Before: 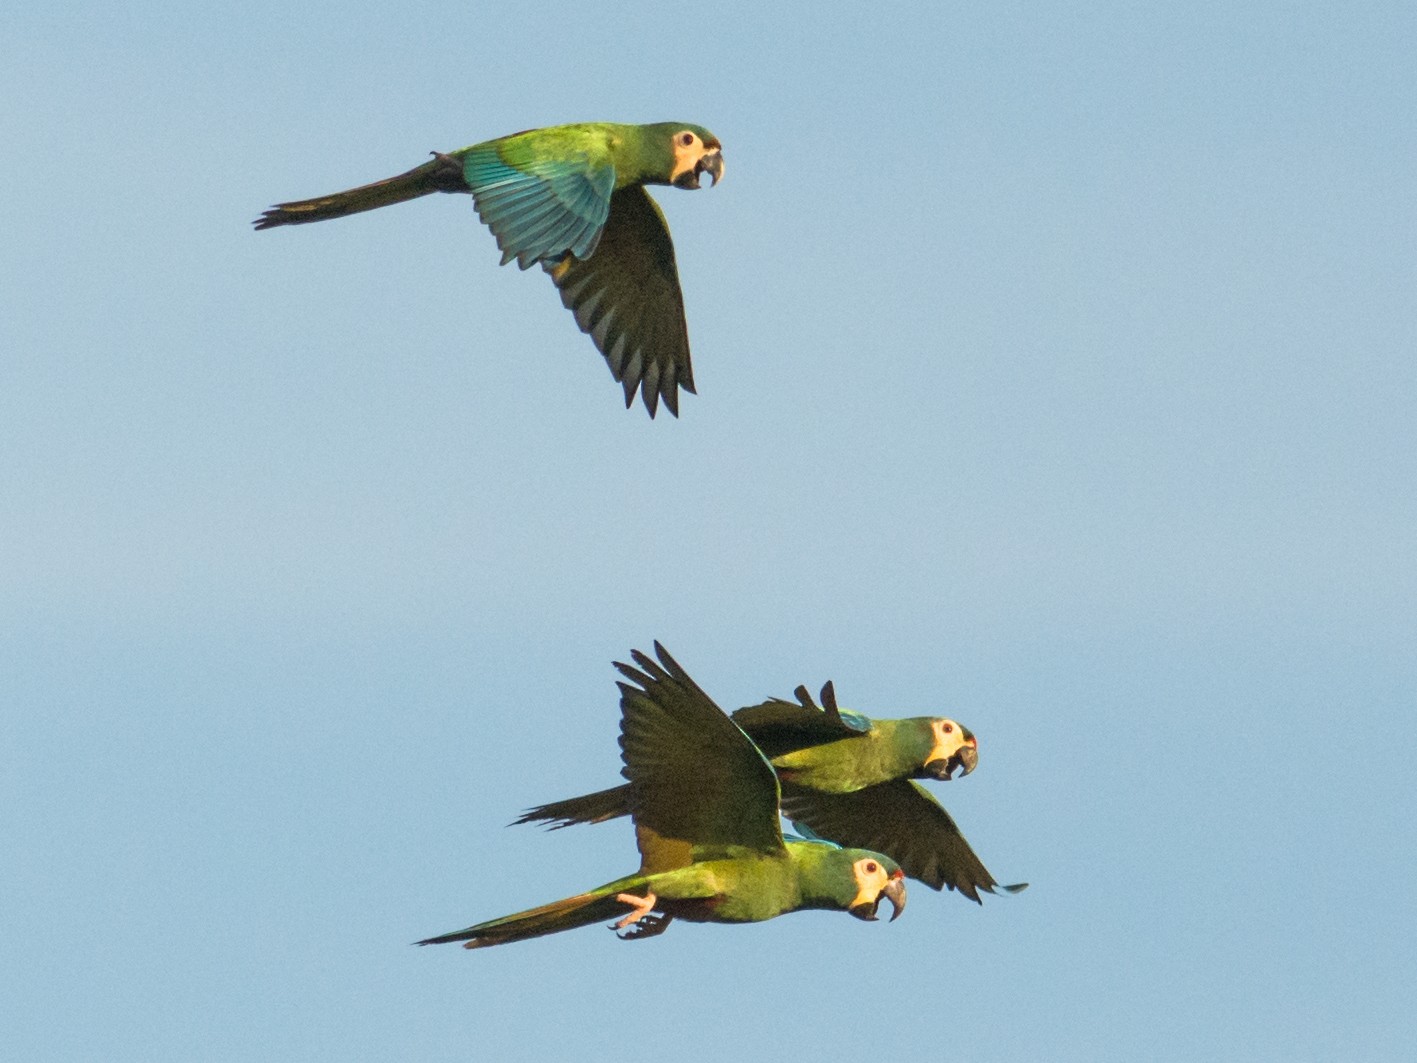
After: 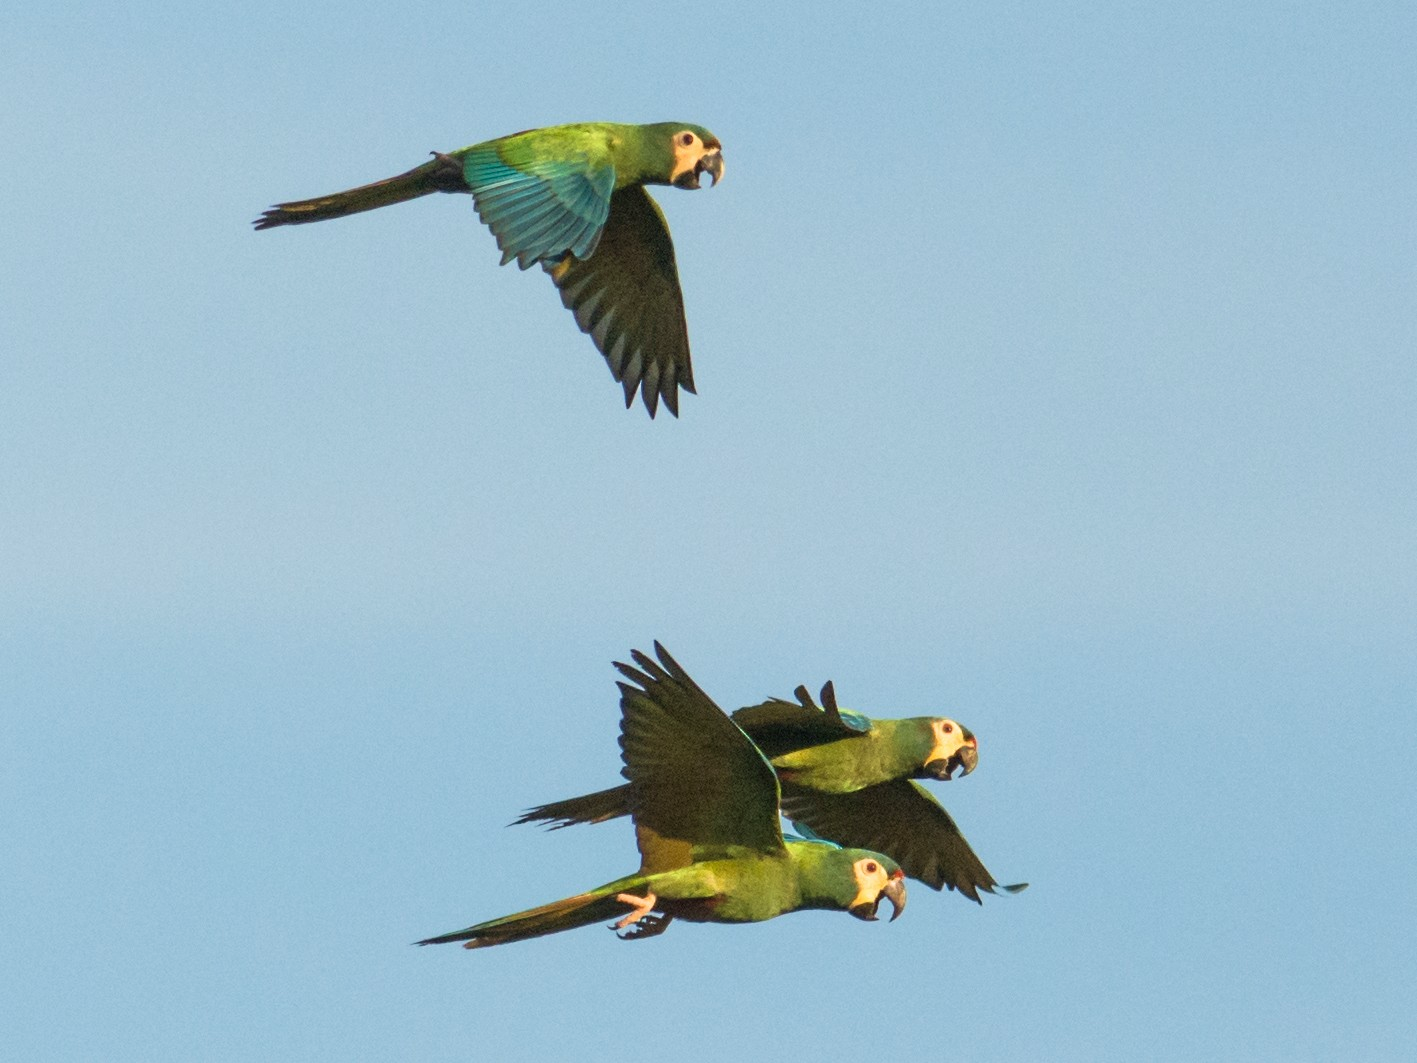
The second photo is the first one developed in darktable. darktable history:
velvia: strength 14.68%
